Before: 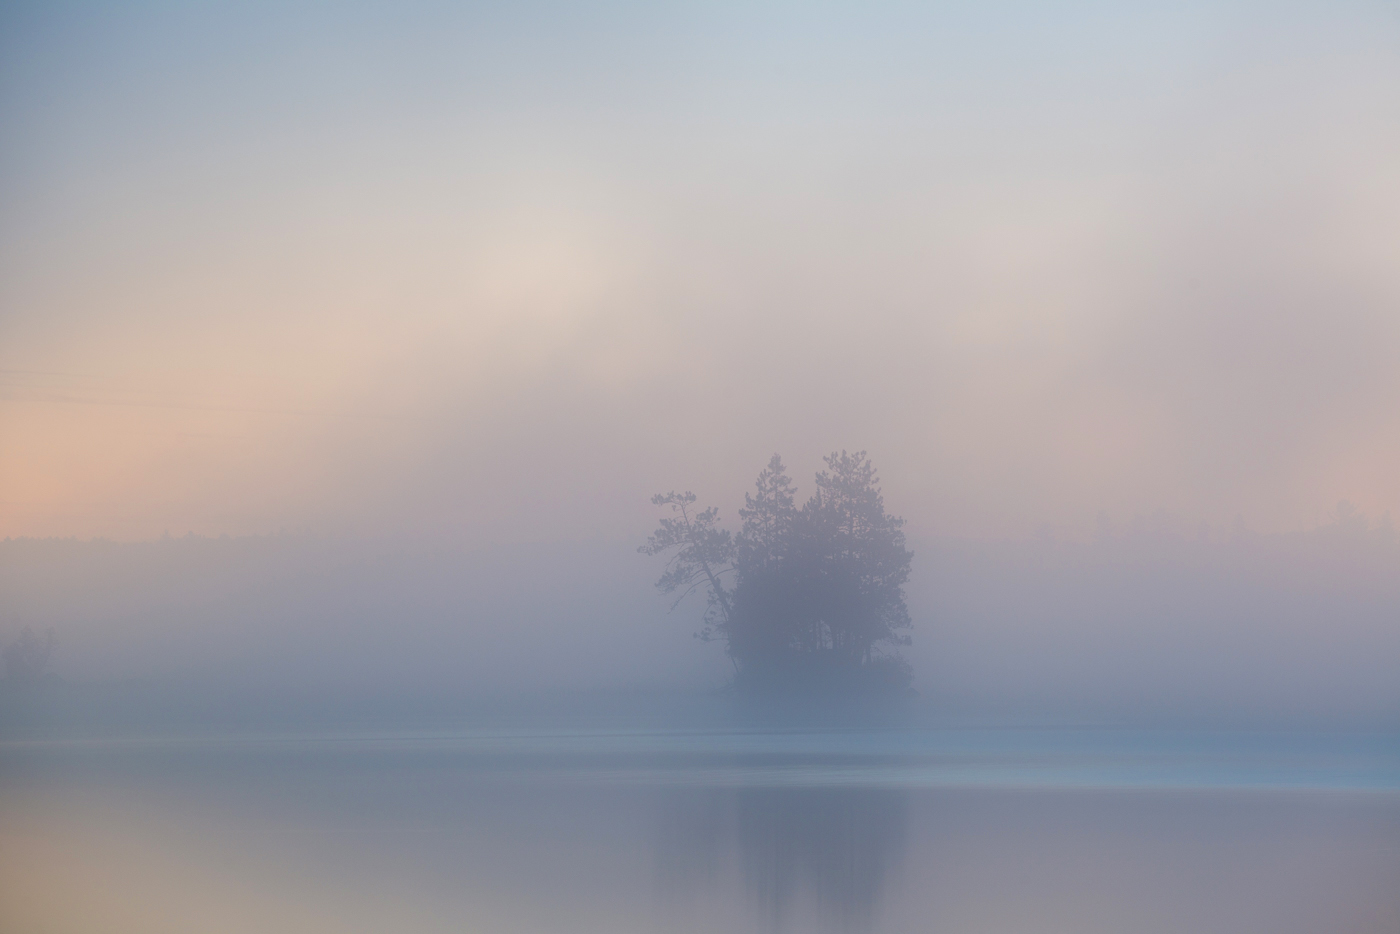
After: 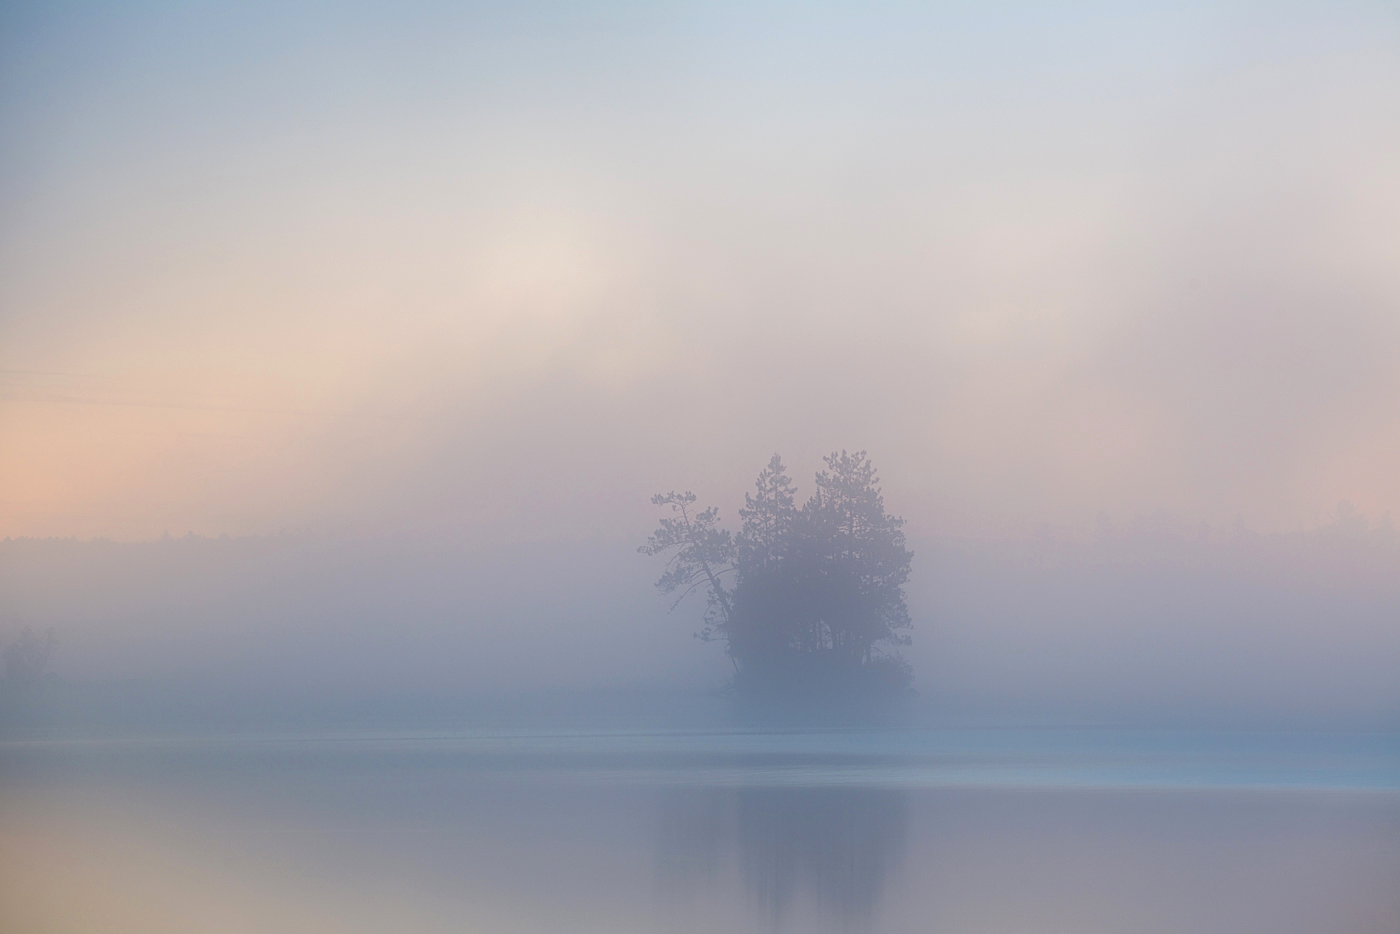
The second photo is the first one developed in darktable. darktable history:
exposure: black level correction 0.003, exposure 0.15 EV, compensate exposure bias true, compensate highlight preservation false
sharpen: on, module defaults
